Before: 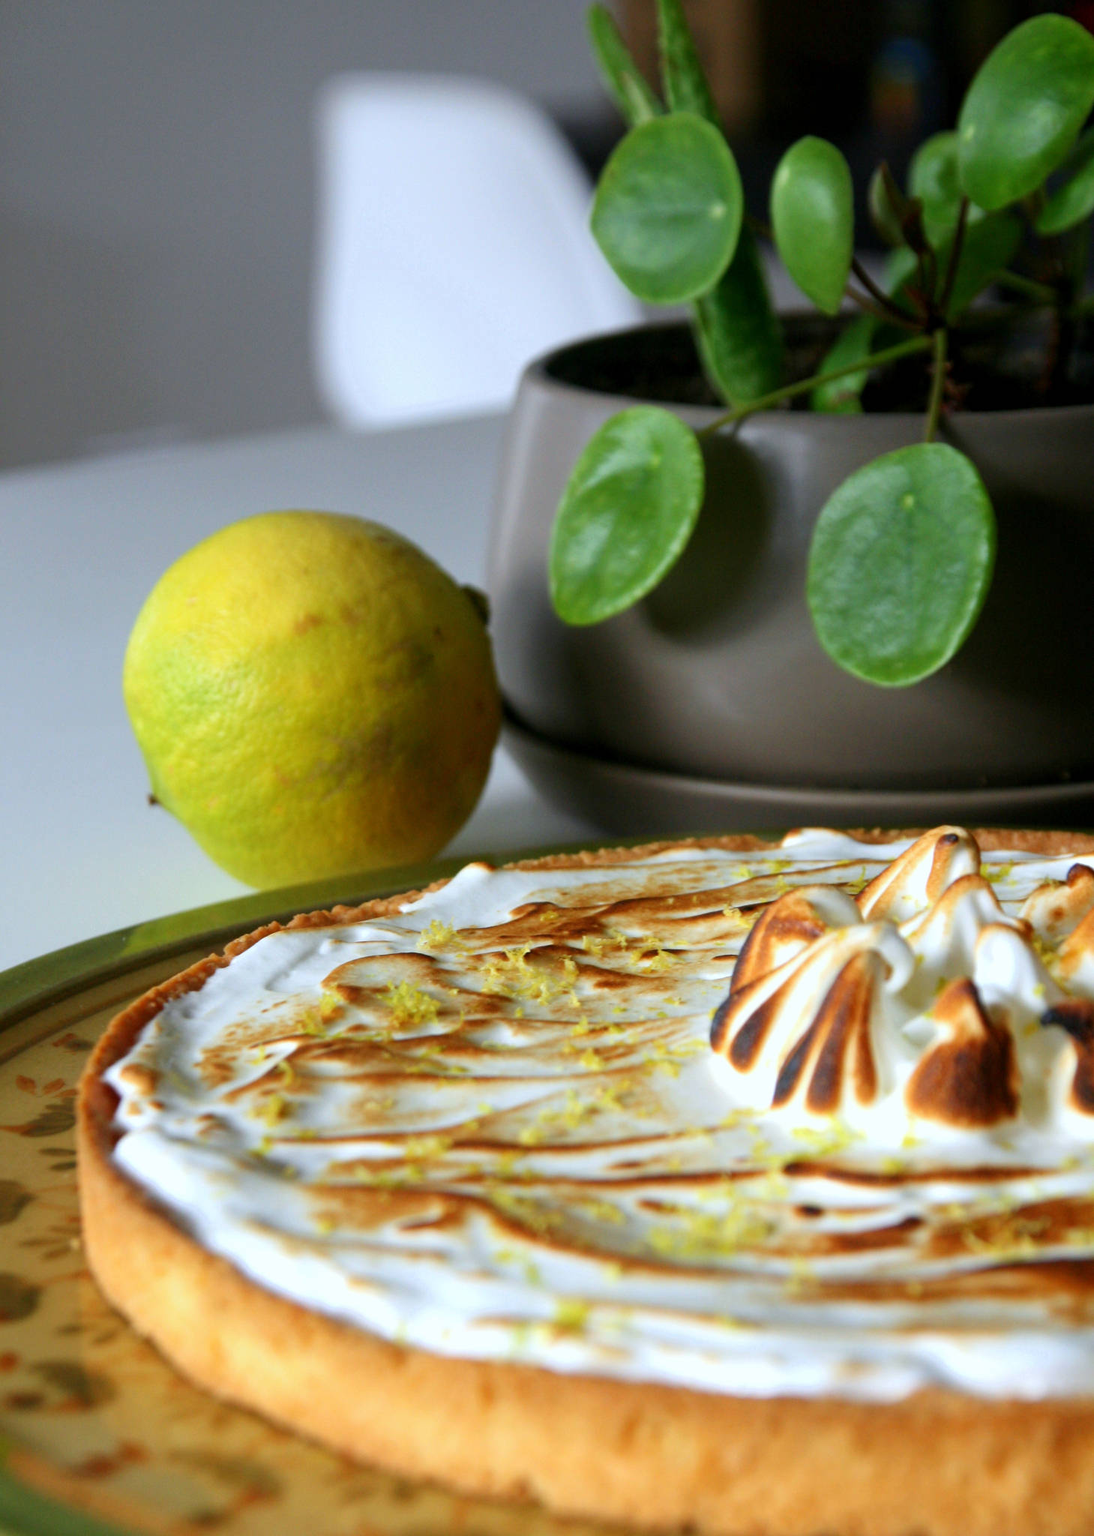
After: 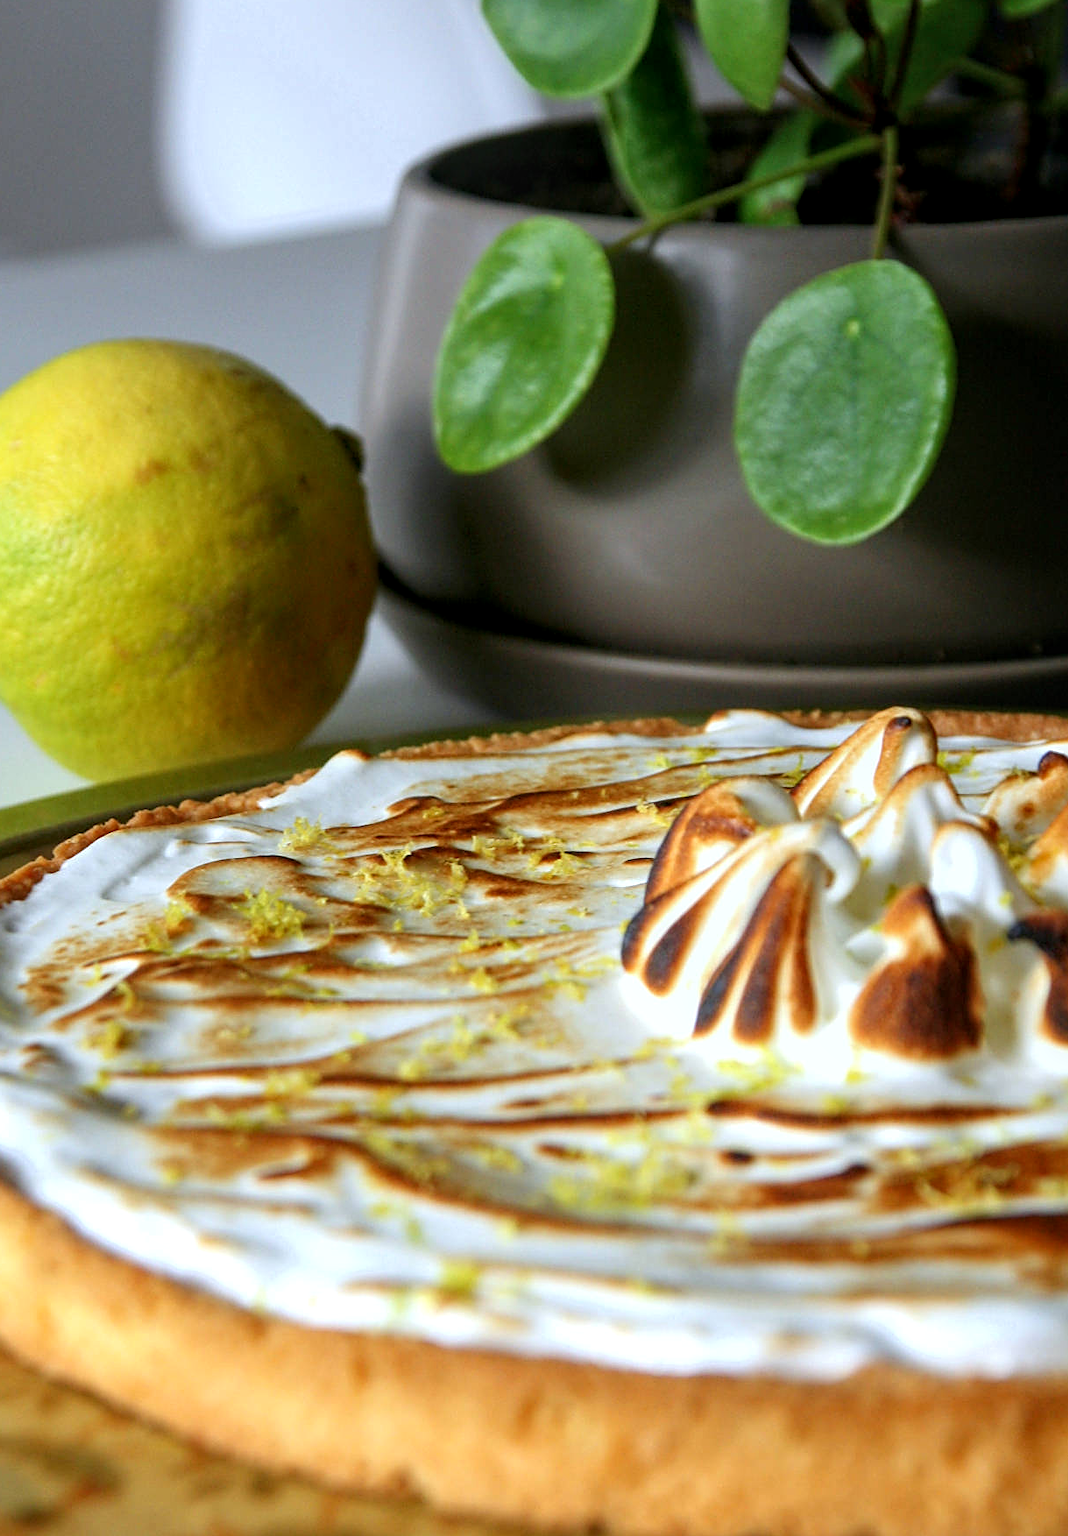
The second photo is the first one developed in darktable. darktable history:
sharpen: on, module defaults
crop: left 16.333%, top 14.4%
local contrast: on, module defaults
